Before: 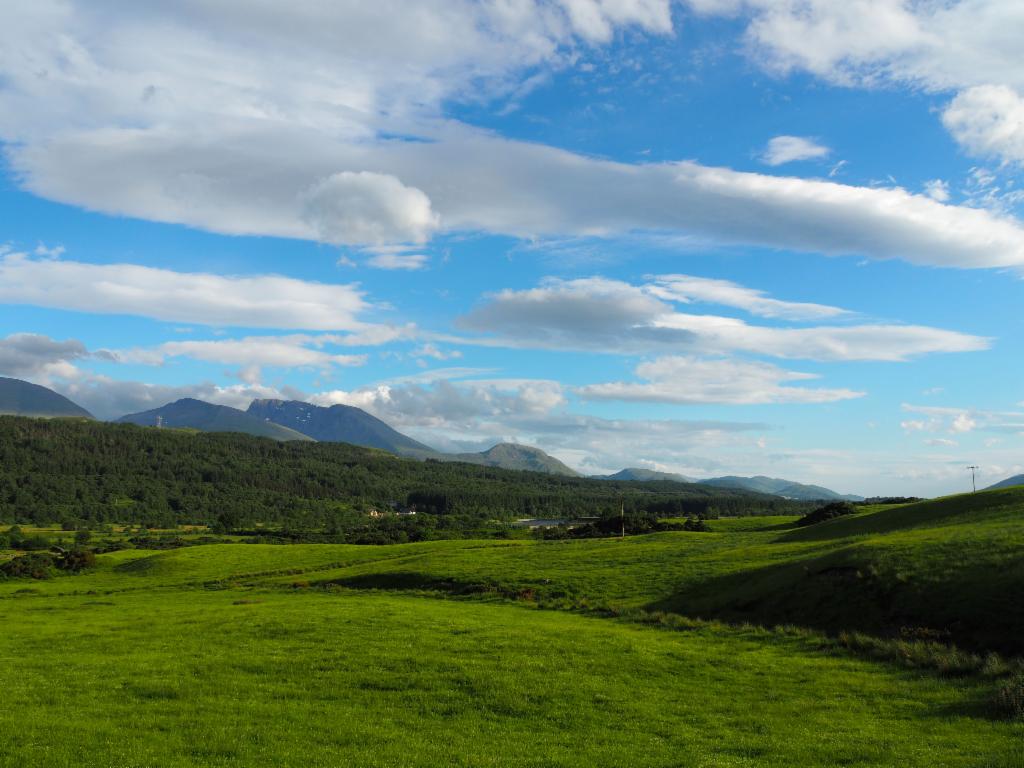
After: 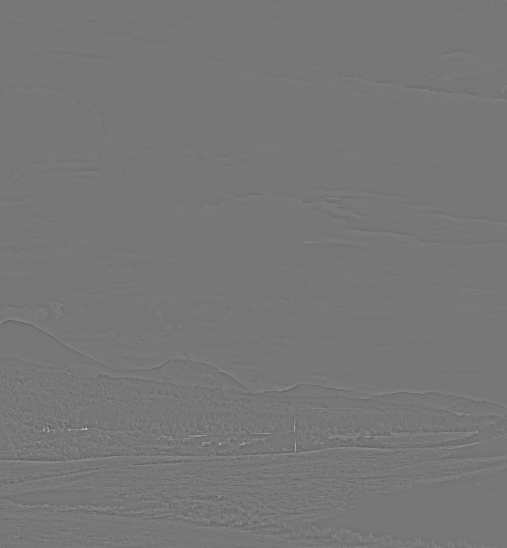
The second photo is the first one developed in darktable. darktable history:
crop: left 32.075%, top 10.976%, right 18.355%, bottom 17.596%
sharpen: on, module defaults
highpass: sharpness 5.84%, contrast boost 8.44%
shadows and highlights: shadows 22.7, highlights -48.71, soften with gaussian
